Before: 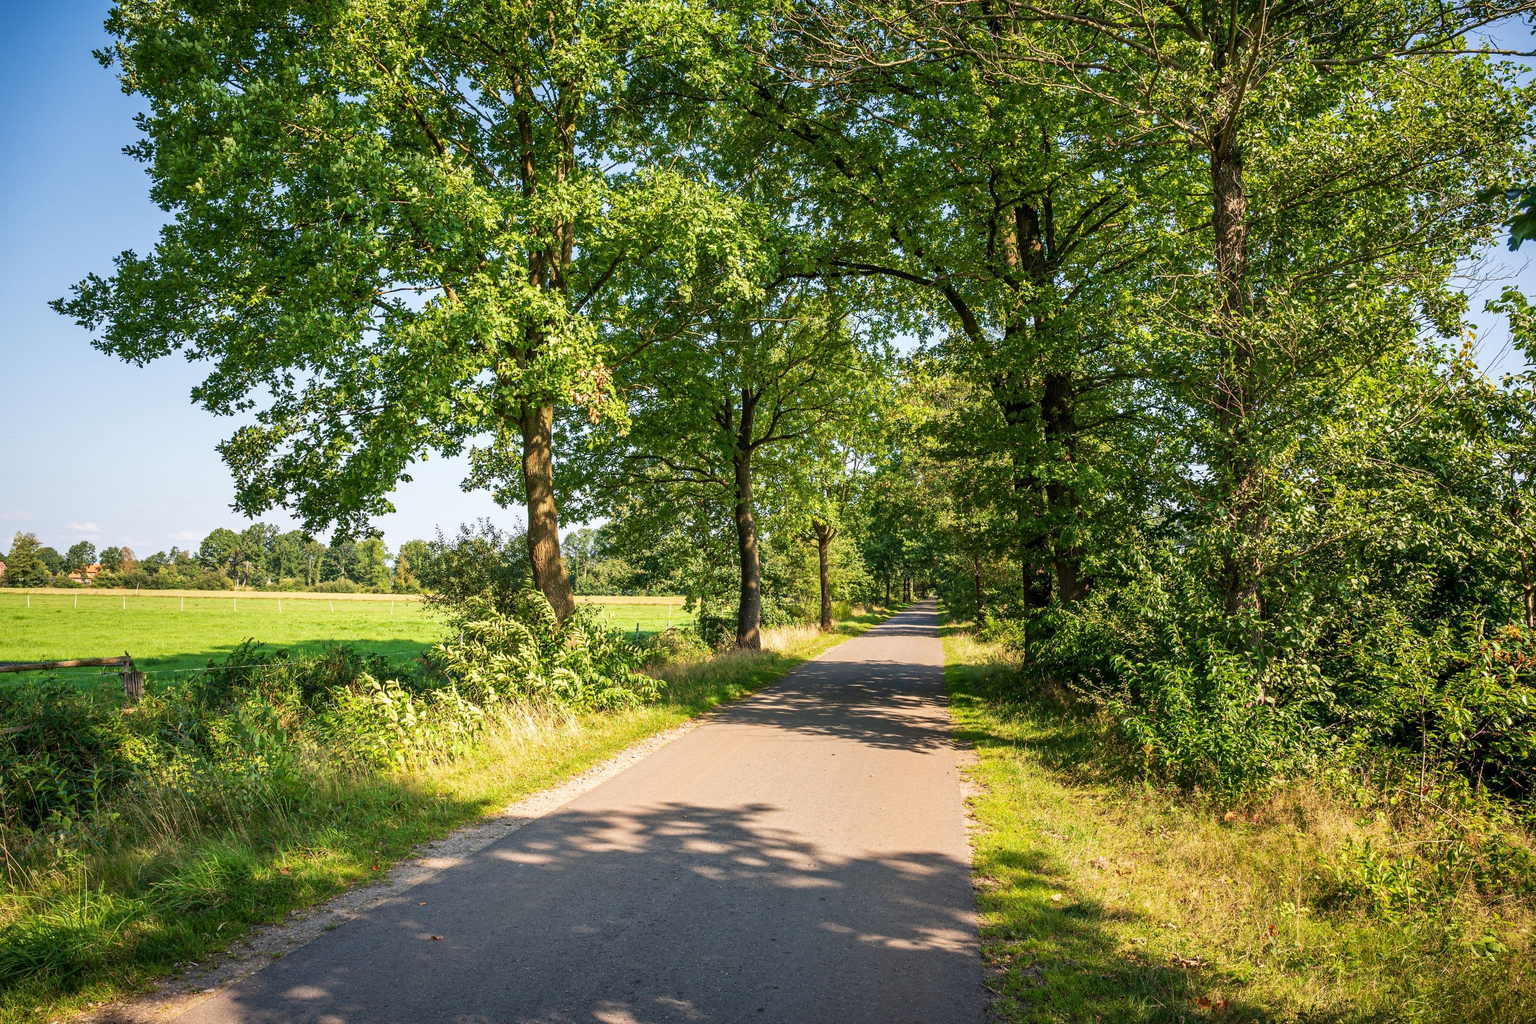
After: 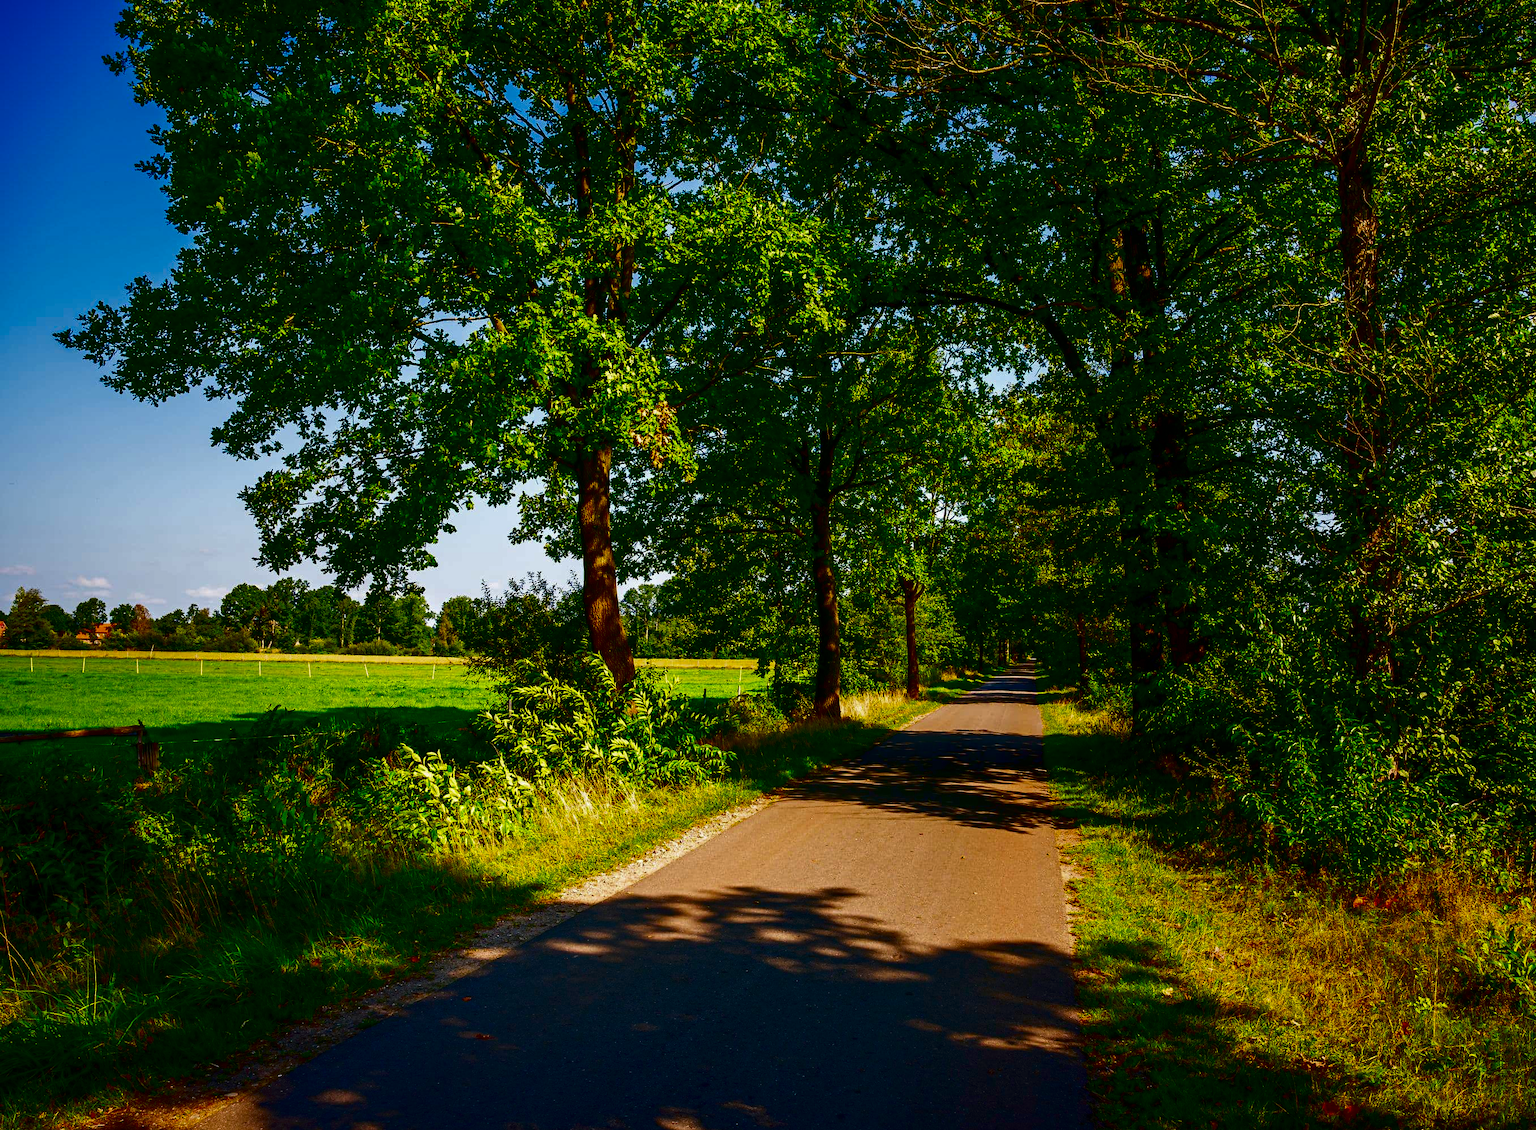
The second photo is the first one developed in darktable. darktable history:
contrast brightness saturation: brightness -0.987, saturation 0.983
crop: right 9.491%, bottom 0.029%
